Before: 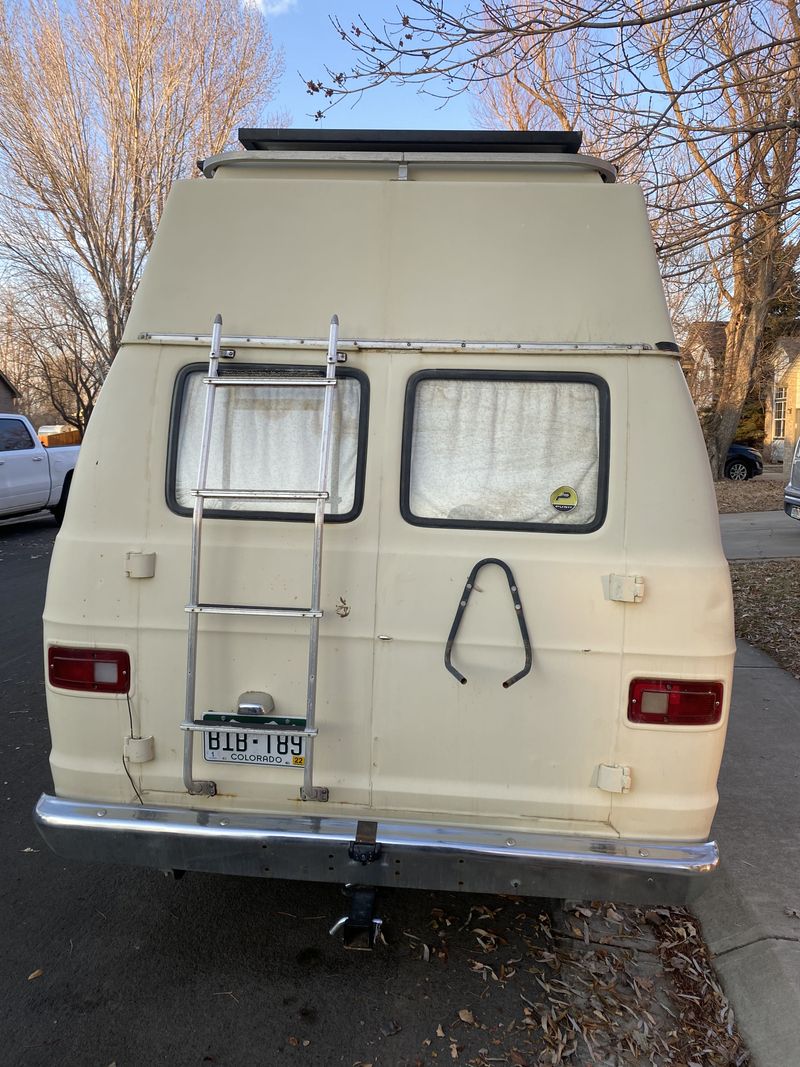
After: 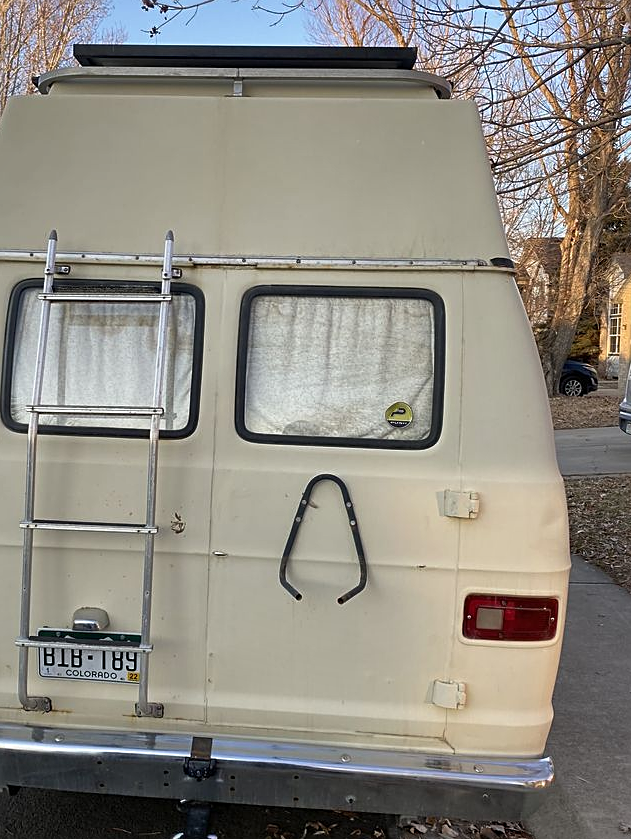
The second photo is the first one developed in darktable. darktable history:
crop and rotate: left 20.74%, top 7.912%, right 0.375%, bottom 13.378%
sharpen: on, module defaults
shadows and highlights: radius 100.41, shadows 50.55, highlights -64.36, highlights color adjustment 49.82%, soften with gaussian
